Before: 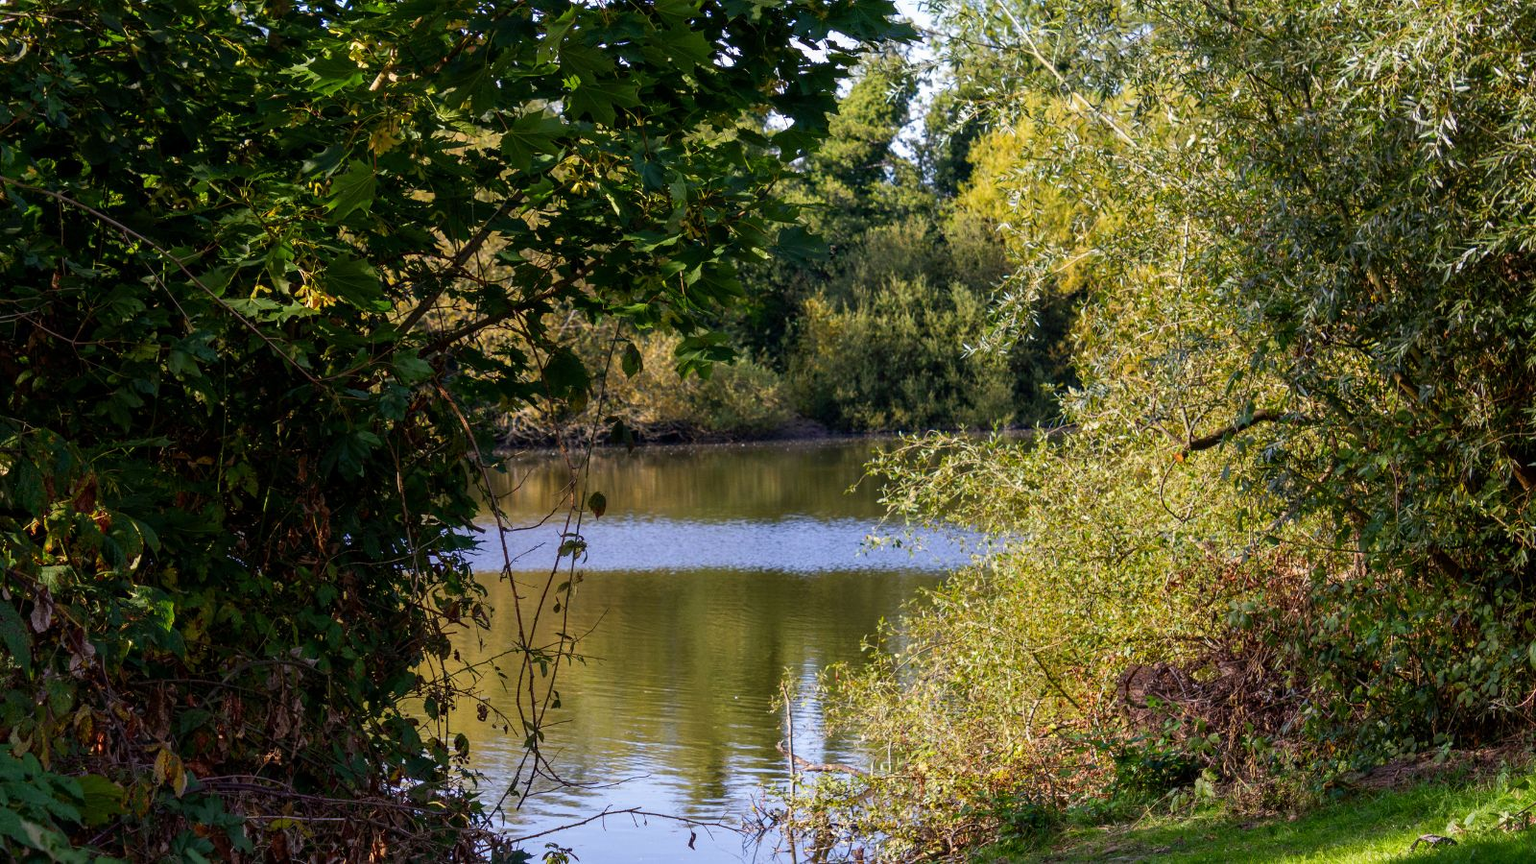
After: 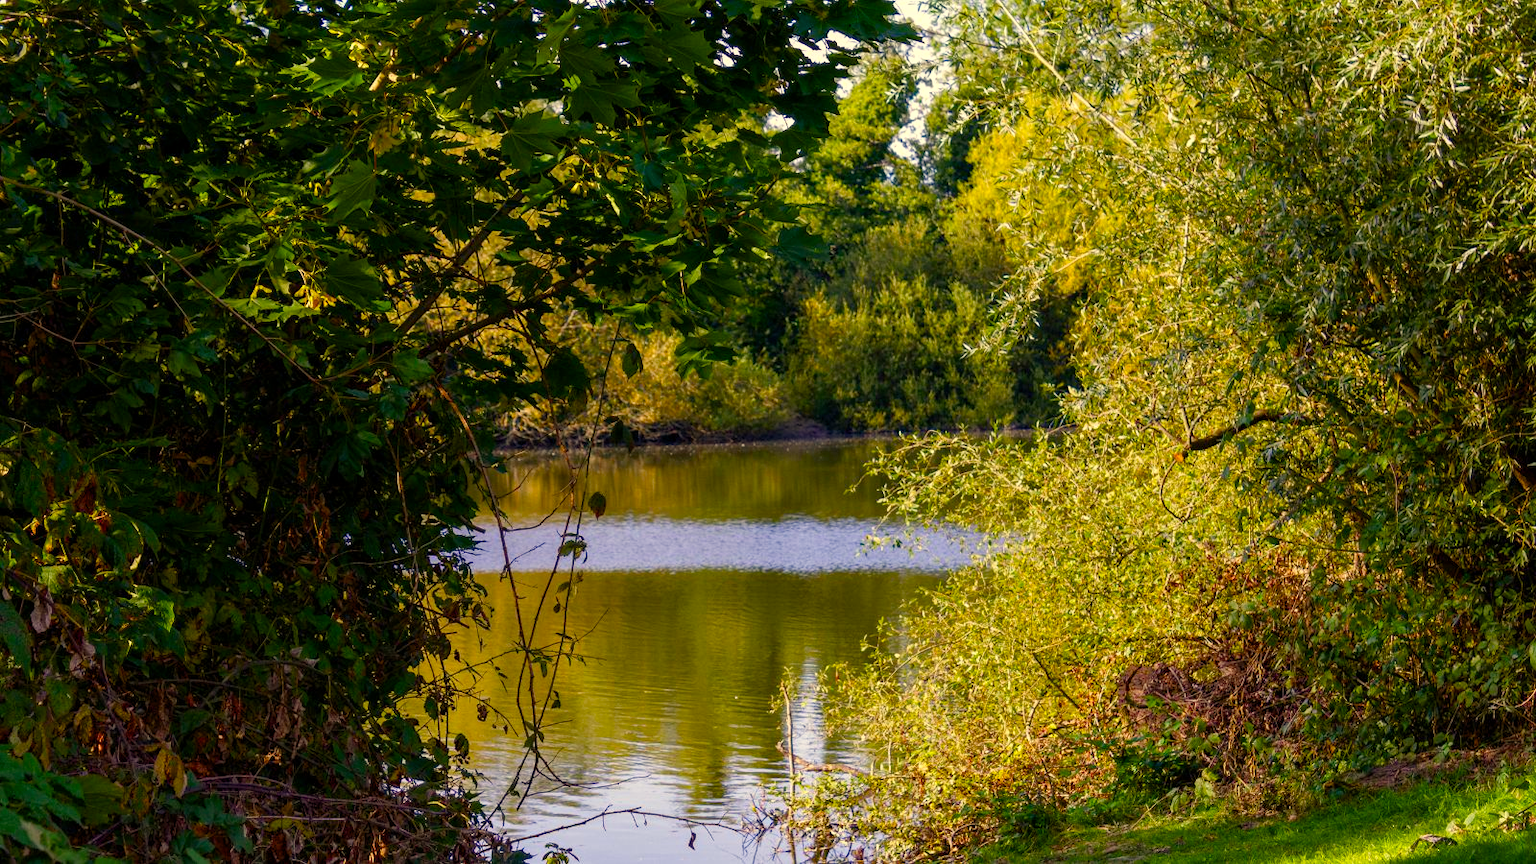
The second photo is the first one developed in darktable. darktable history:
color correction: highlights a* 2.72, highlights b* 22.8
exposure: exposure 0.081 EV, compensate highlight preservation false
color balance rgb: perceptual saturation grading › global saturation 35%, perceptual saturation grading › highlights -30%, perceptual saturation grading › shadows 35%, perceptual brilliance grading › global brilliance 3%, perceptual brilliance grading › highlights -3%, perceptual brilliance grading › shadows 3%
